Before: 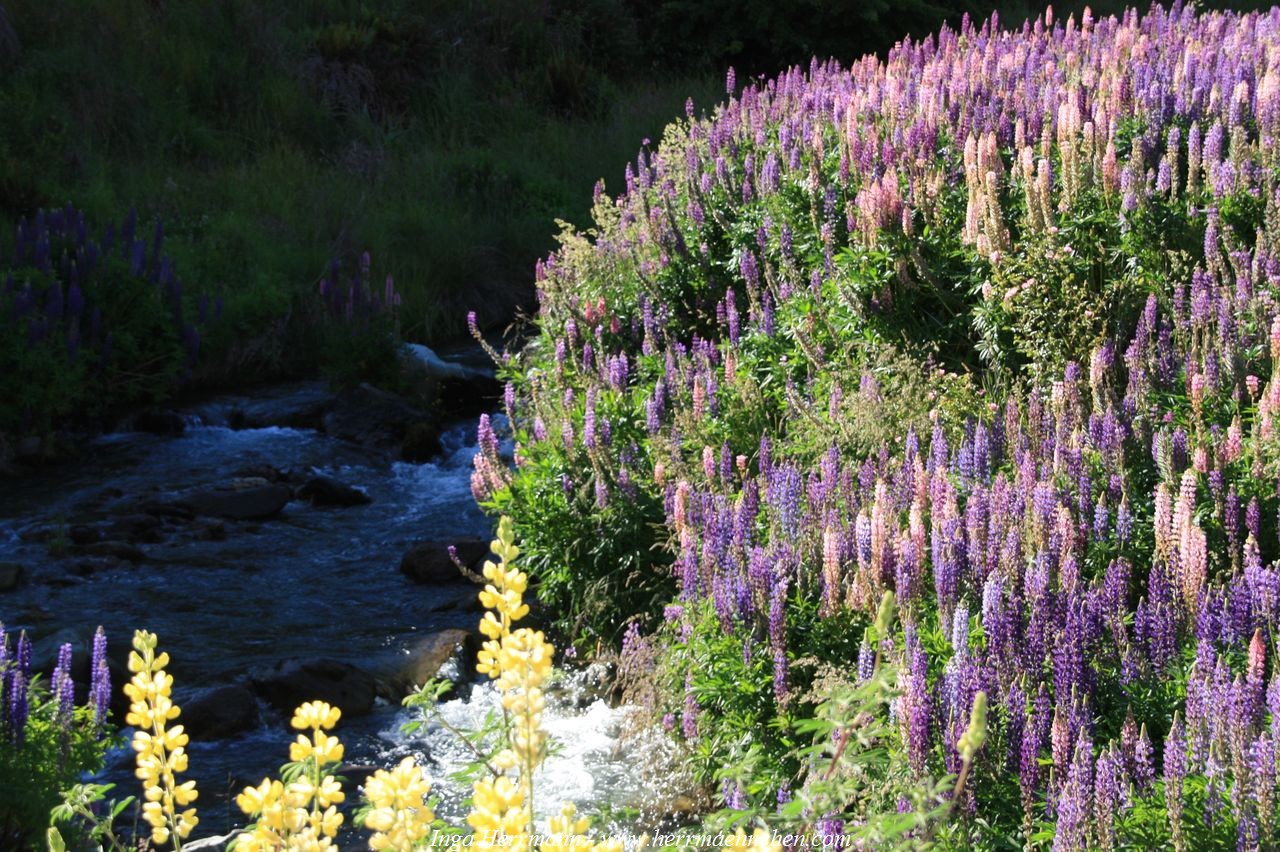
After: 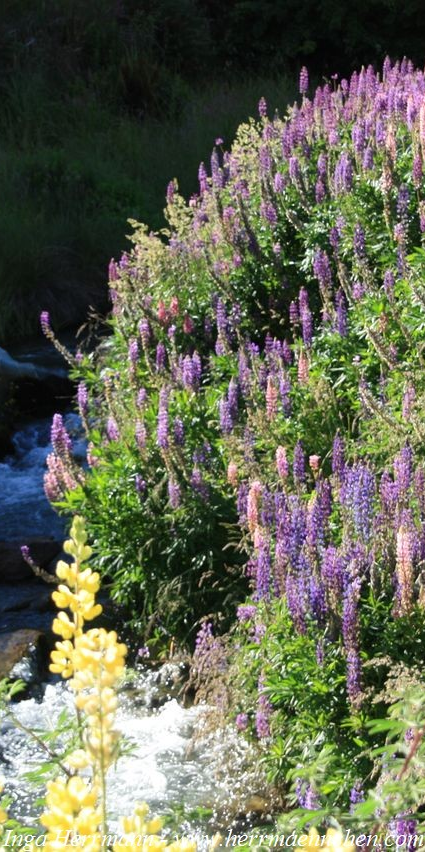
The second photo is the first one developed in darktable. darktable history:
crop: left 33.36%, right 33.36%
tone equalizer: on, module defaults
